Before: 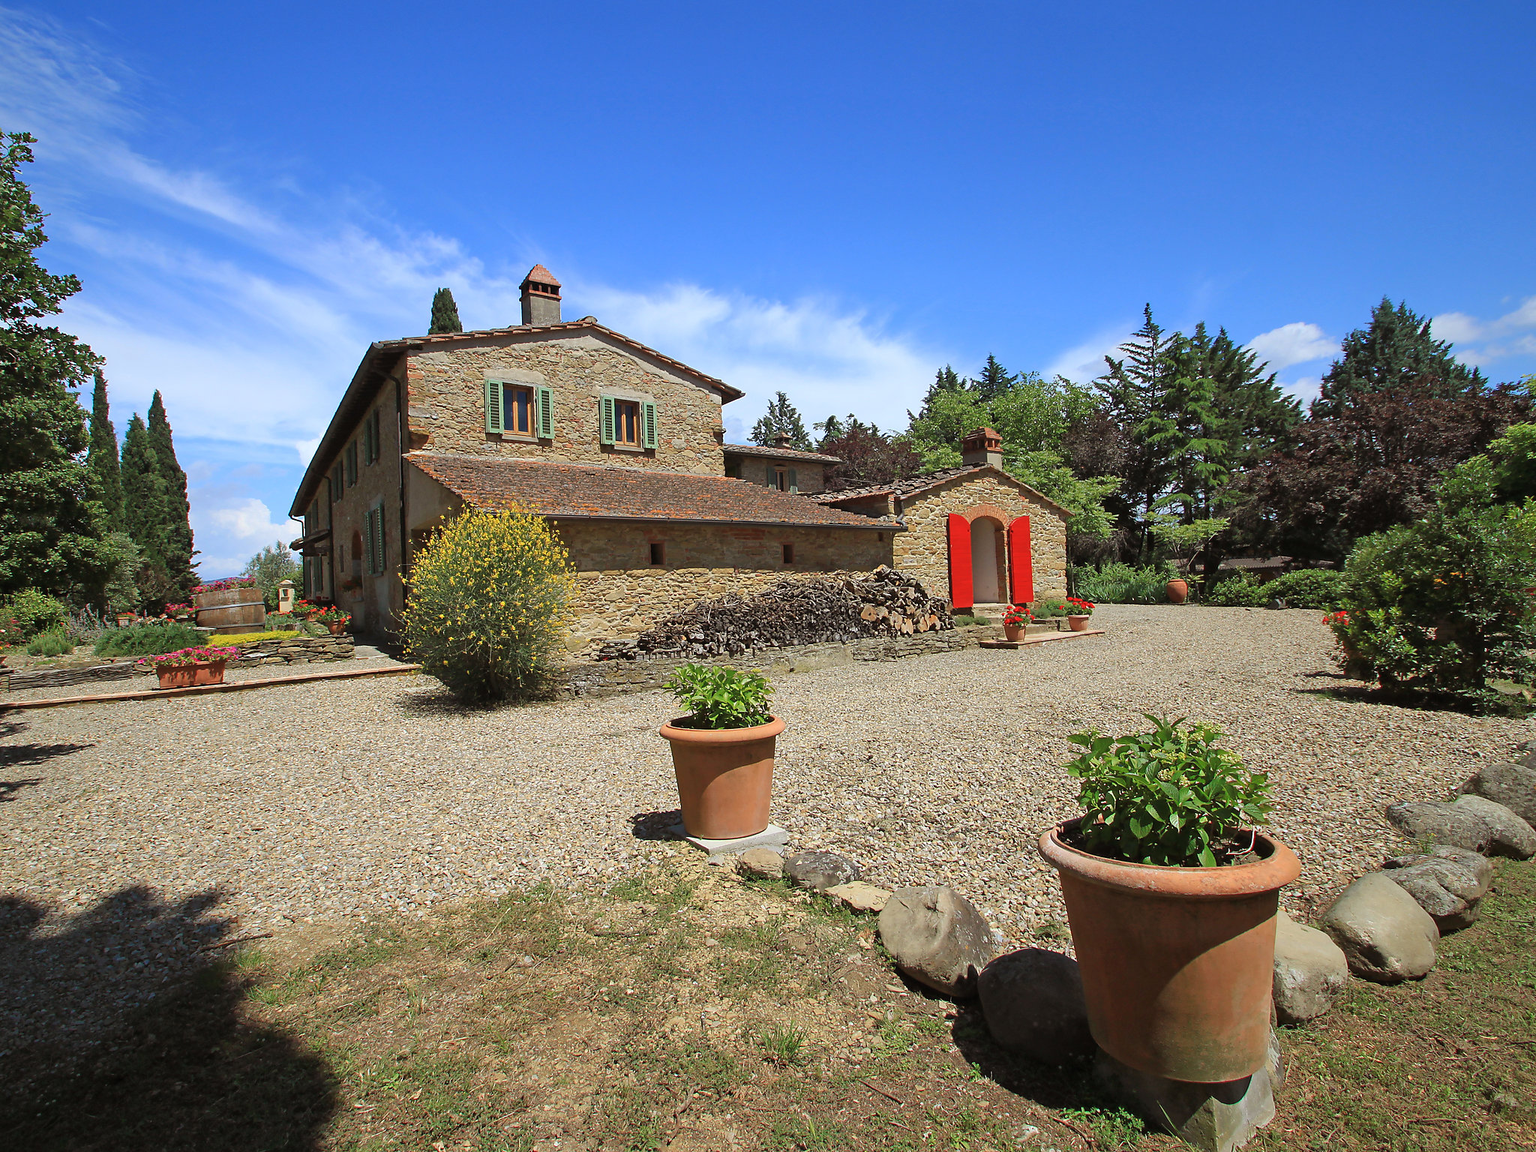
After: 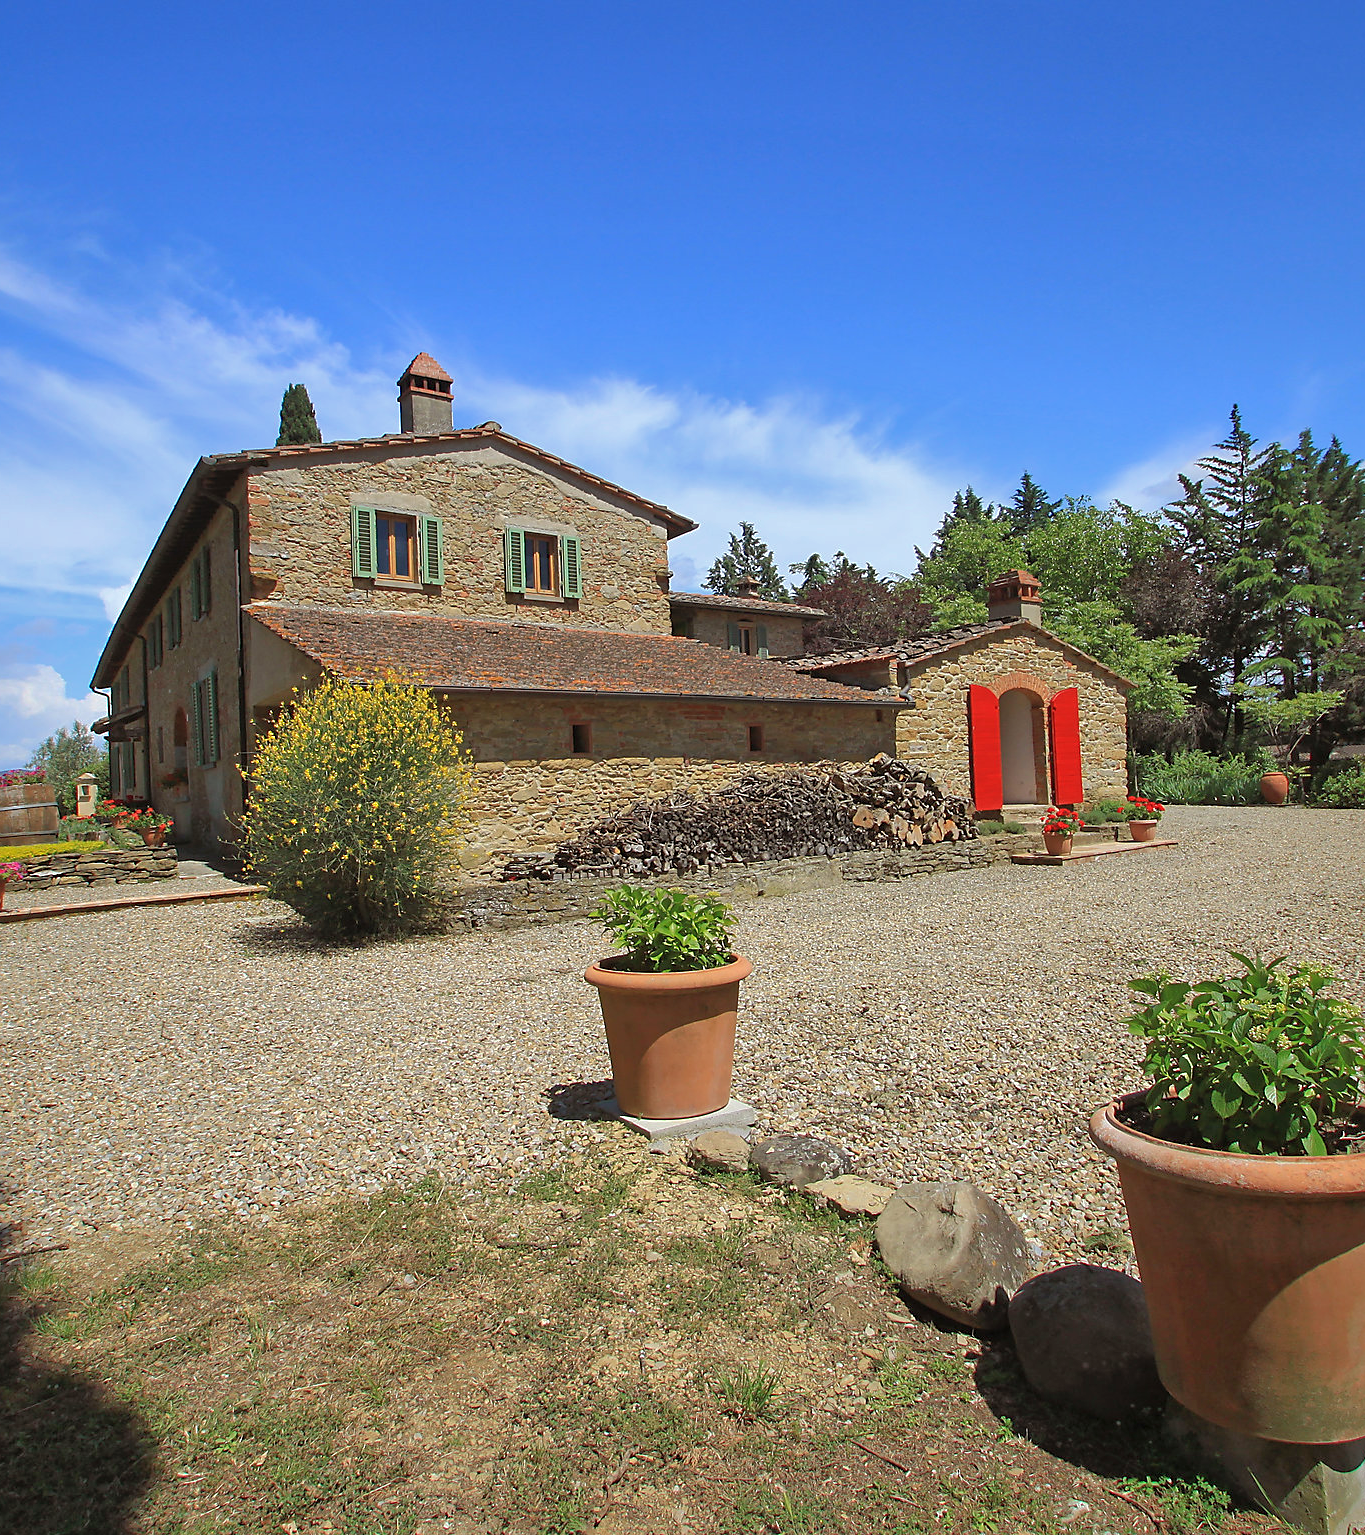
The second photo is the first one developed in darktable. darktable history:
crop and rotate: left 14.436%, right 18.898%
sharpen: amount 0.2
shadows and highlights: on, module defaults
